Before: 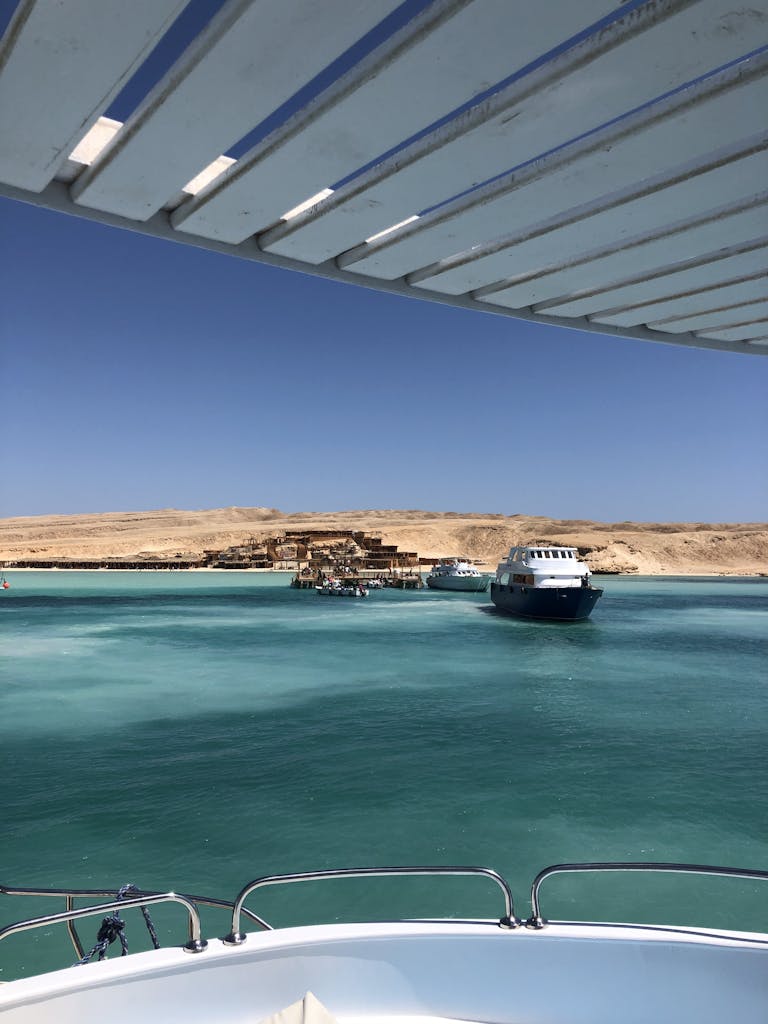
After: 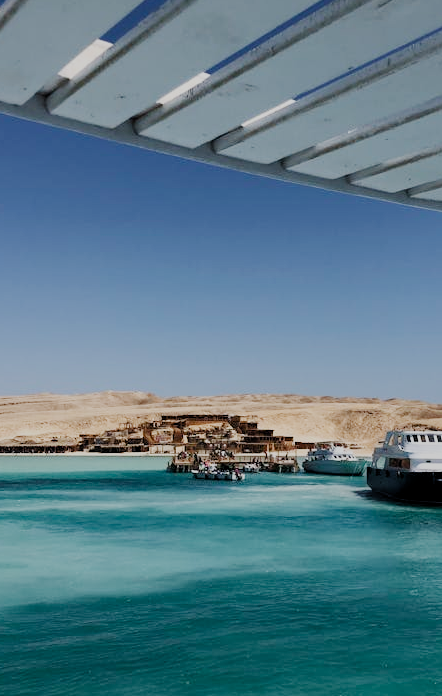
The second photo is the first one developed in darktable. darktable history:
exposure: exposure 0.201 EV, compensate highlight preservation false
crop: left 16.207%, top 11.344%, right 26.141%, bottom 20.548%
filmic rgb: black relative exposure -6.17 EV, white relative exposure 6.98 EV, hardness 2.23, preserve chrominance no, color science v5 (2021), contrast in shadows safe, contrast in highlights safe
local contrast: mode bilateral grid, contrast 19, coarseness 51, detail 119%, midtone range 0.2
